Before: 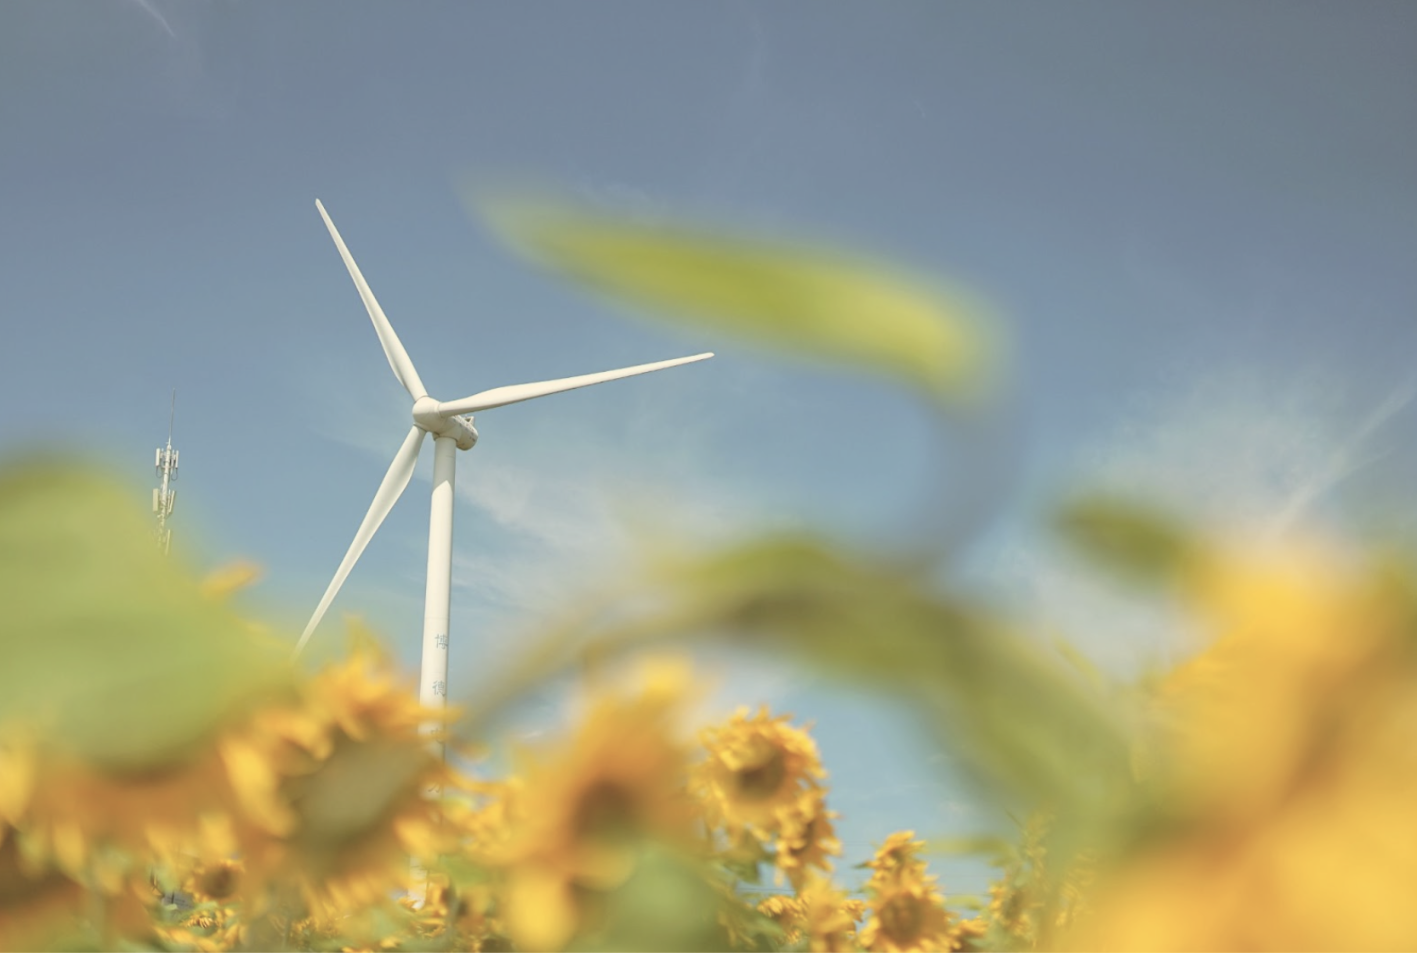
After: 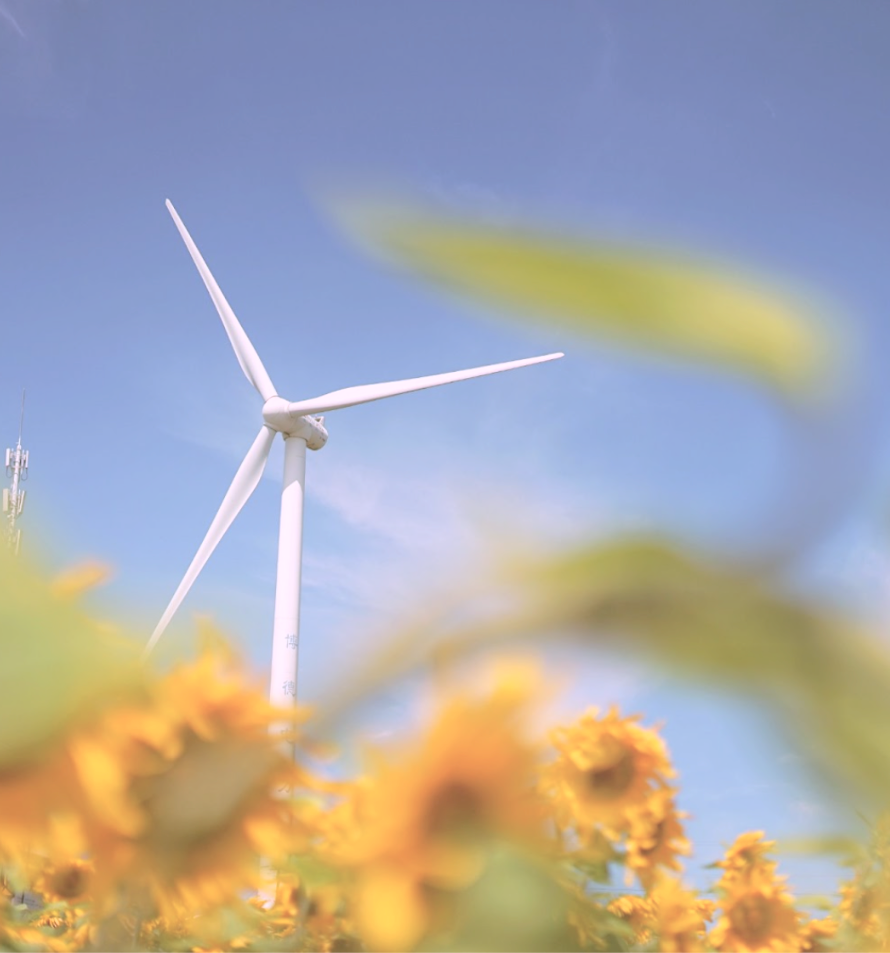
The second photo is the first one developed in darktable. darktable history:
crop: left 10.644%, right 26.528%
shadows and highlights: shadows -24.28, highlights 49.77, soften with gaussian
white balance: red 1.042, blue 1.17
